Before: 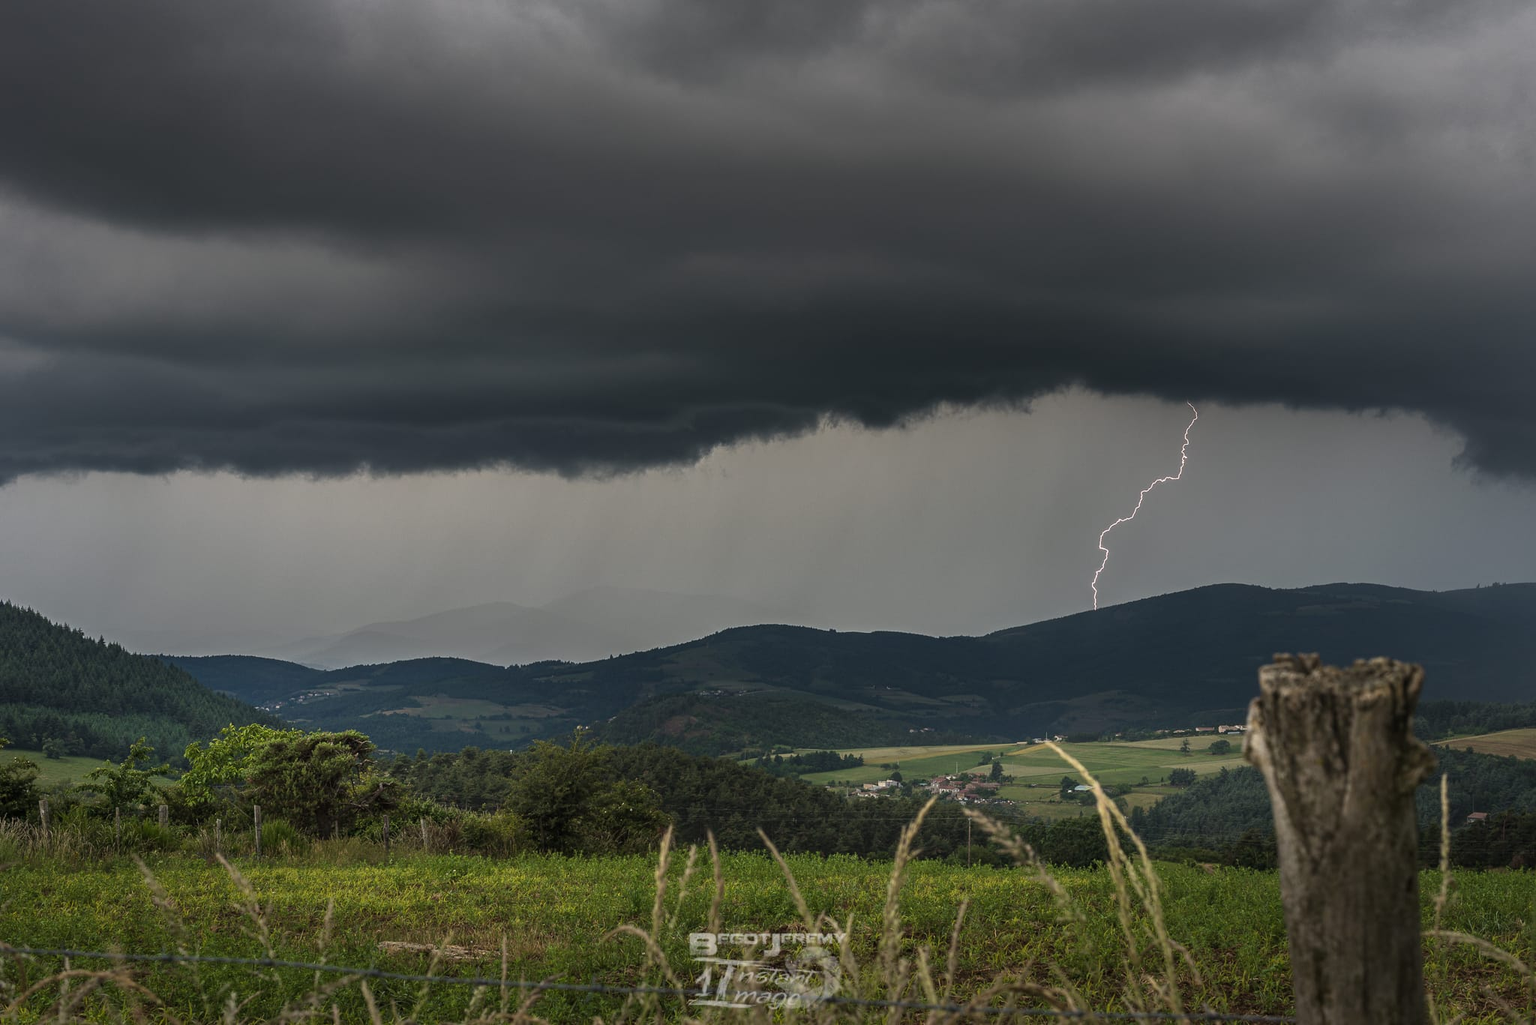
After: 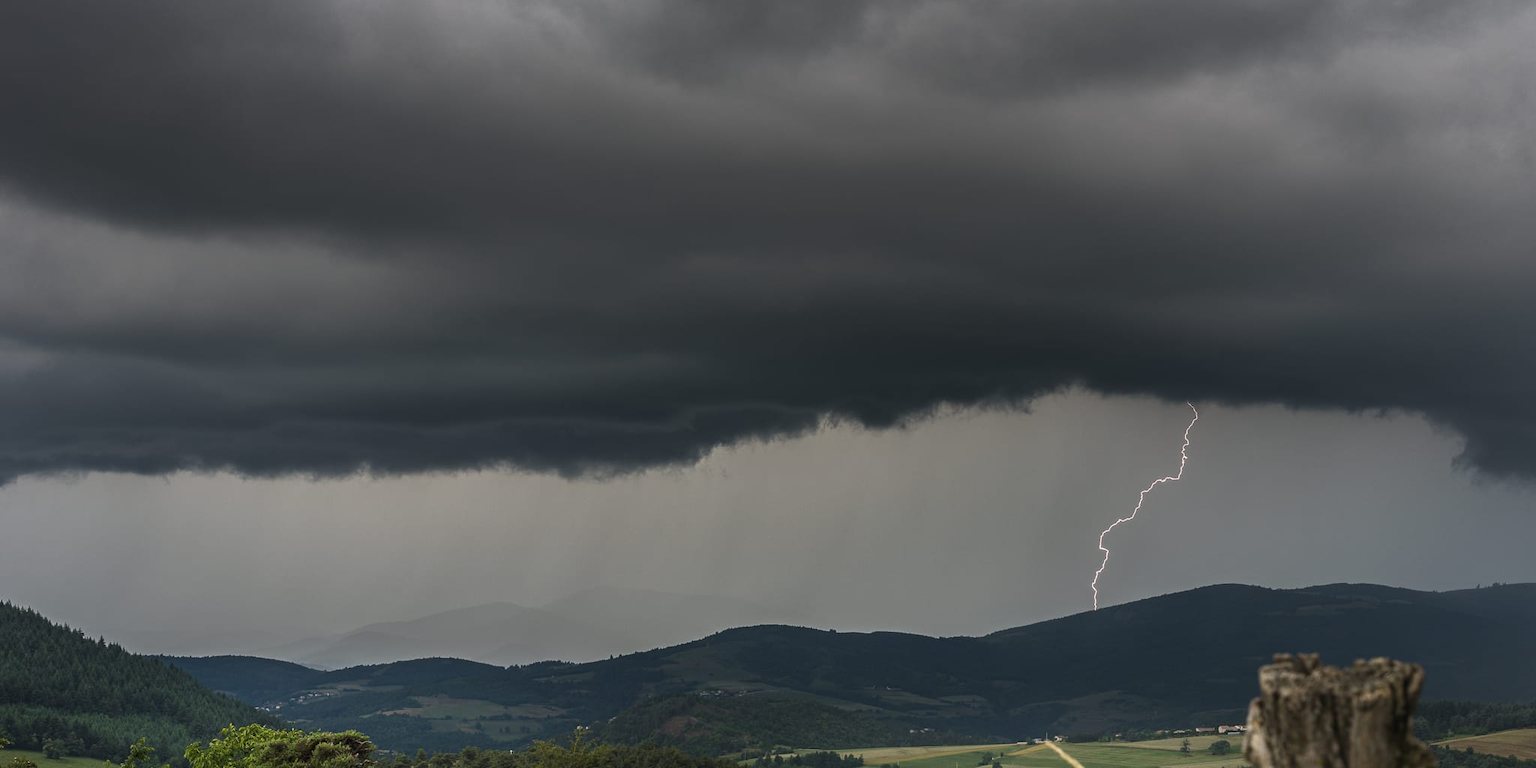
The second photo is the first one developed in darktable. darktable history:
exposure: compensate highlight preservation false
crop: bottom 24.993%
